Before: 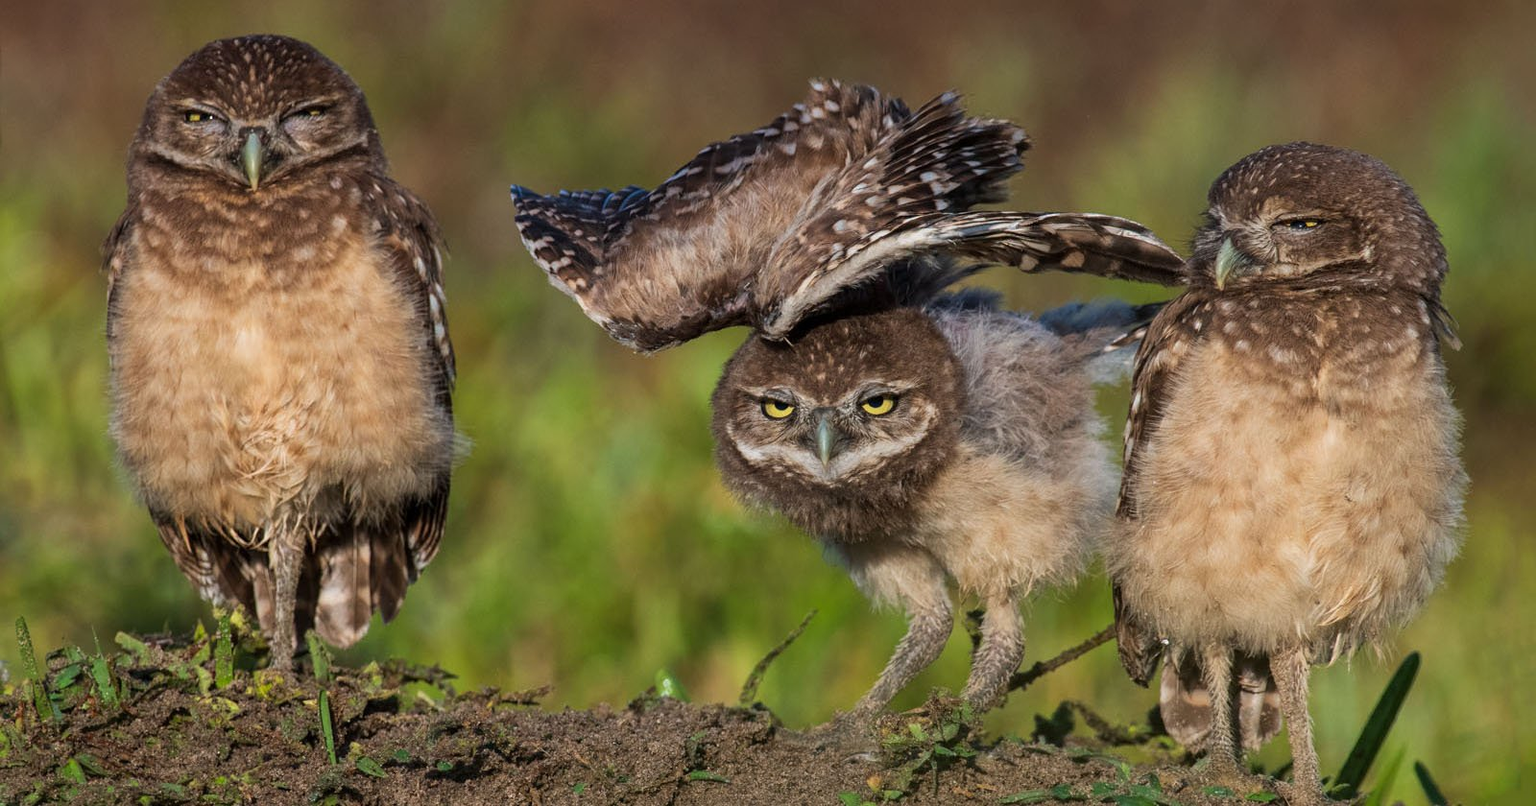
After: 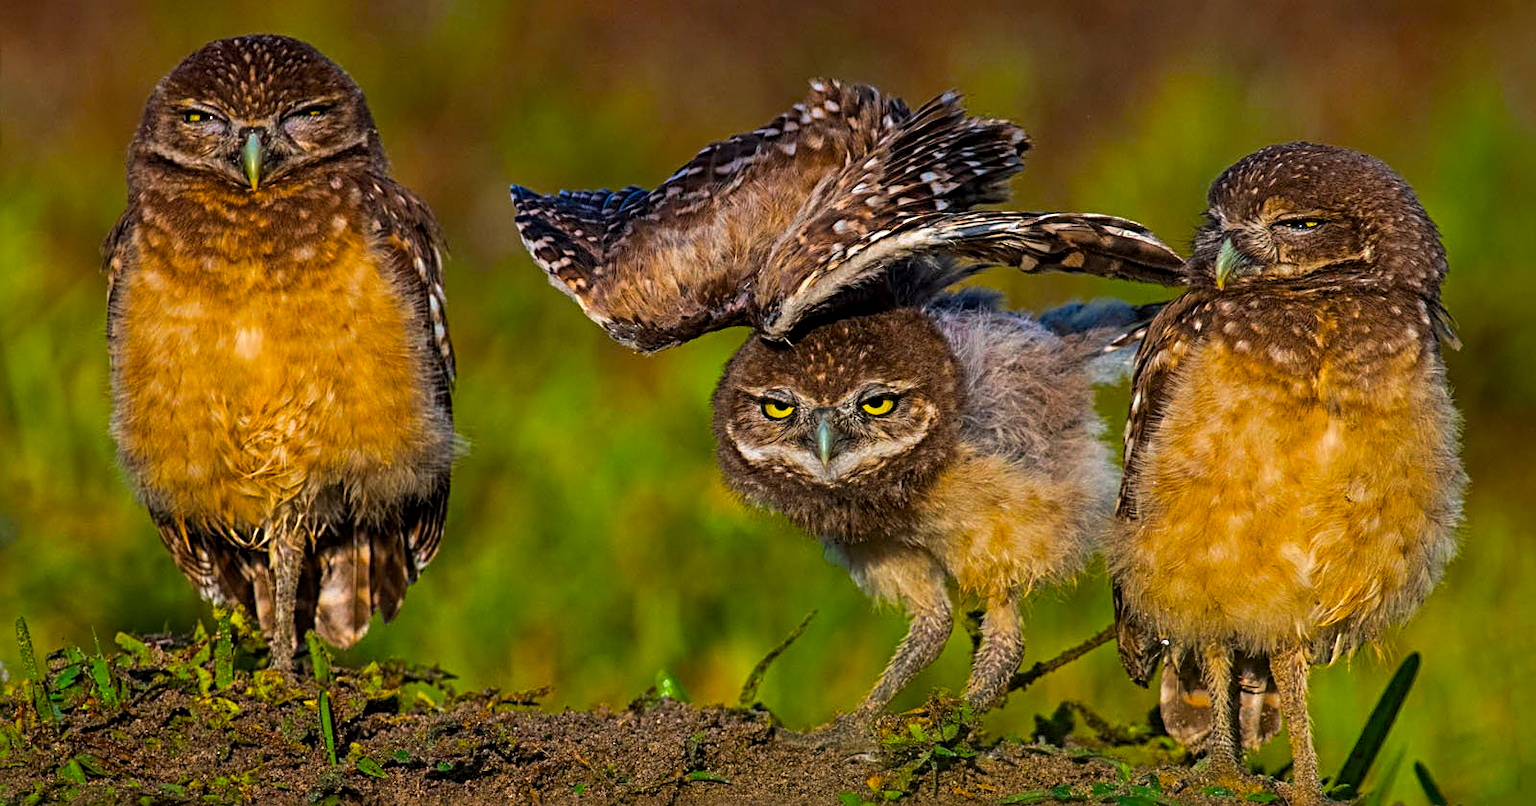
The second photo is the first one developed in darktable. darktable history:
color balance rgb: linear chroma grading › shadows -39.852%, linear chroma grading › highlights 39.36%, linear chroma grading › global chroma 44.968%, linear chroma grading › mid-tones -29.615%, perceptual saturation grading › global saturation 19.798%, global vibrance 16.595%, saturation formula JzAzBz (2021)
sharpen: radius 3.958
local contrast: highlights 104%, shadows 99%, detail 119%, midtone range 0.2
